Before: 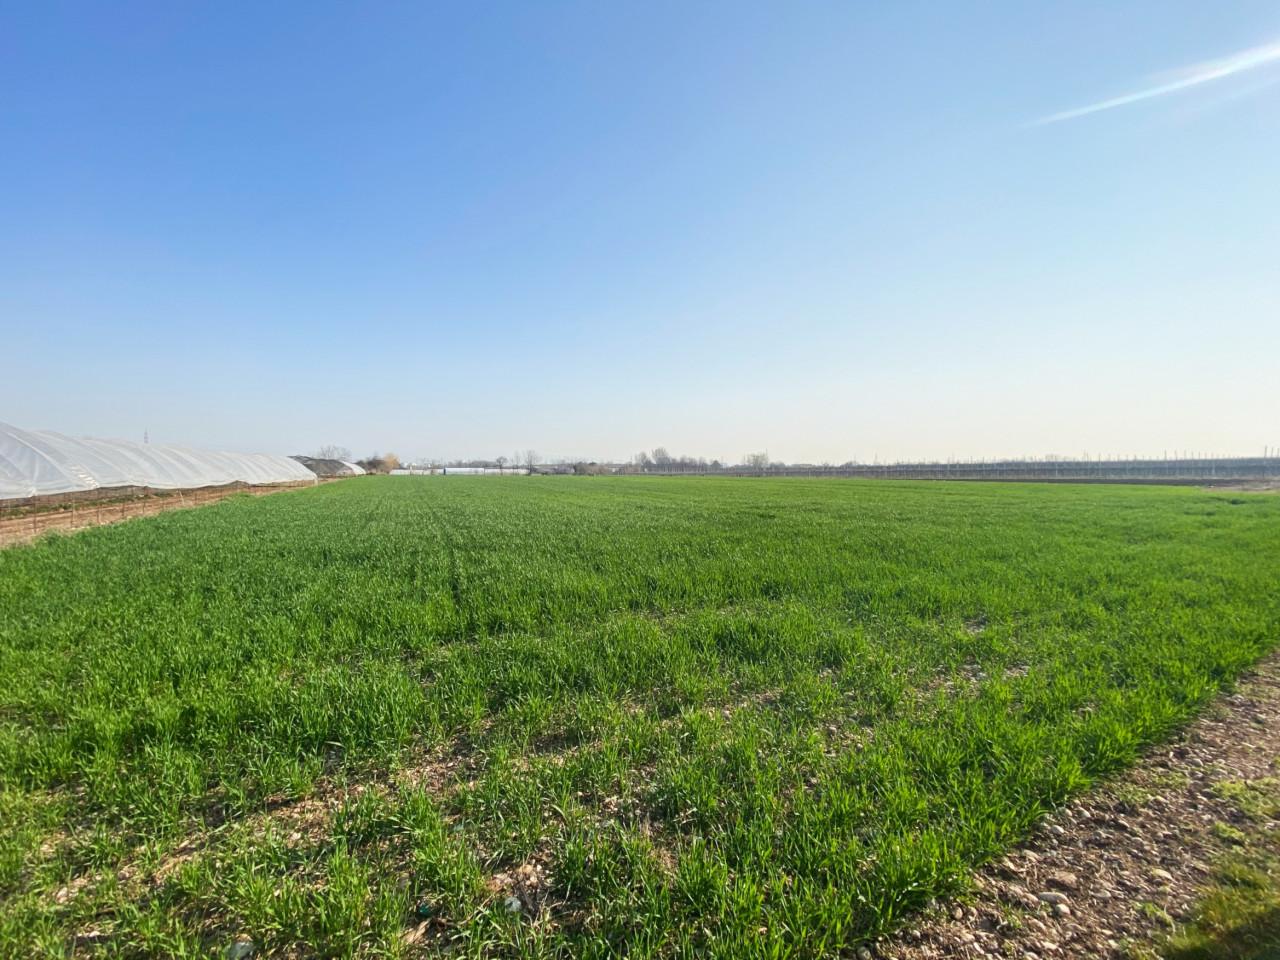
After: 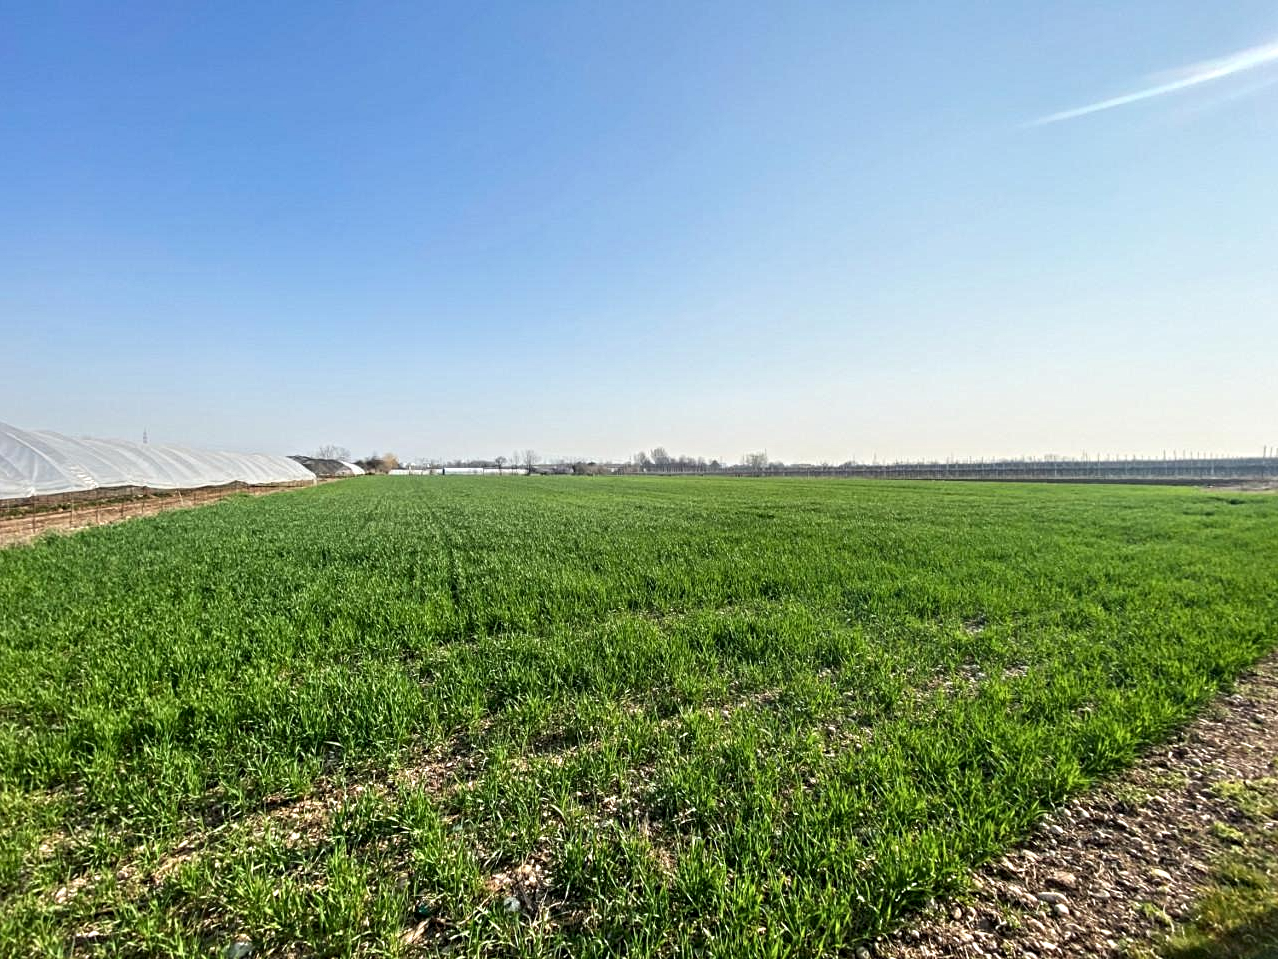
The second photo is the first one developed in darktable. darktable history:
crop and rotate: left 0.126%
contrast equalizer: octaves 7, y [[0.506, 0.531, 0.562, 0.606, 0.638, 0.669], [0.5 ×6], [0.5 ×6], [0 ×6], [0 ×6]]
